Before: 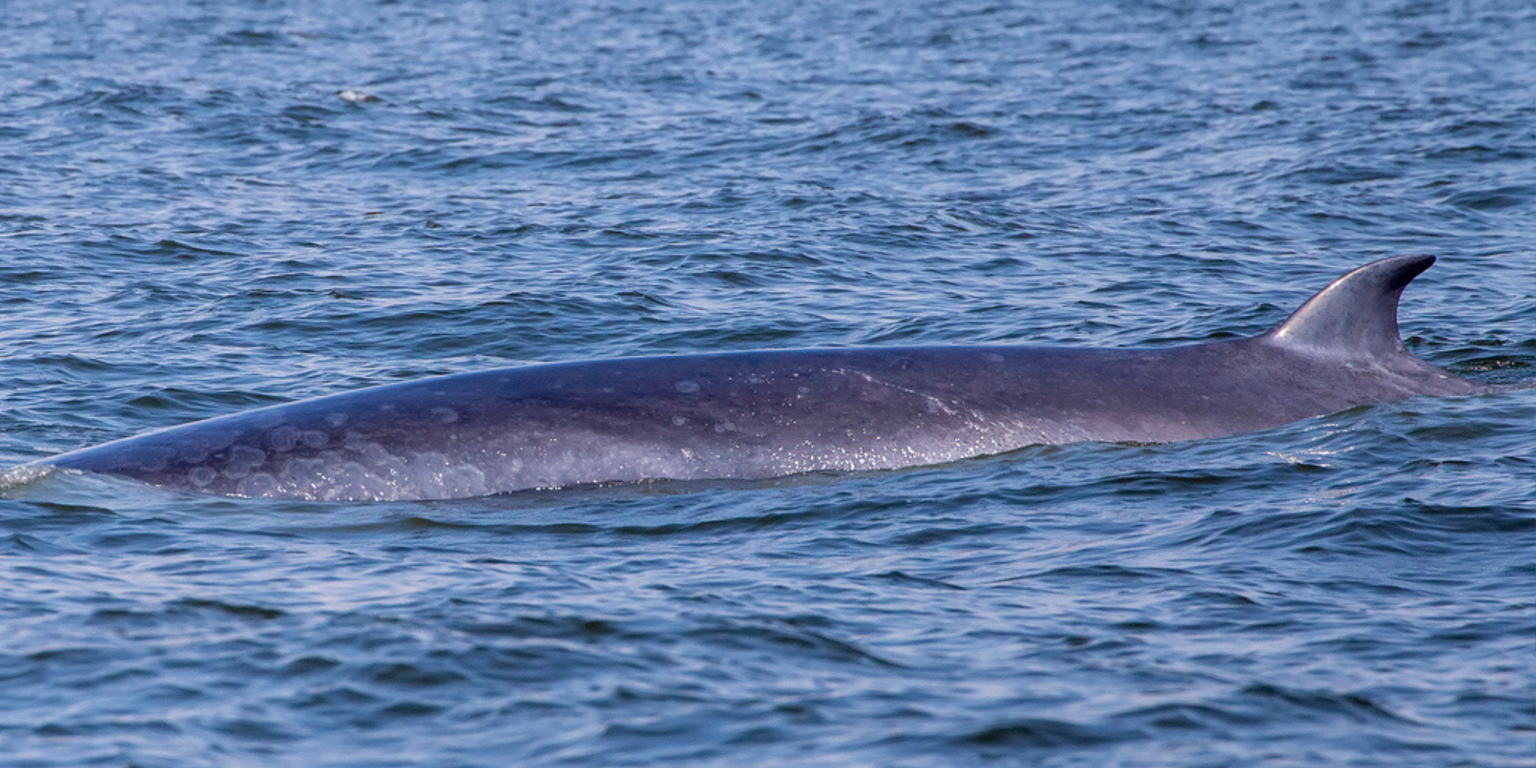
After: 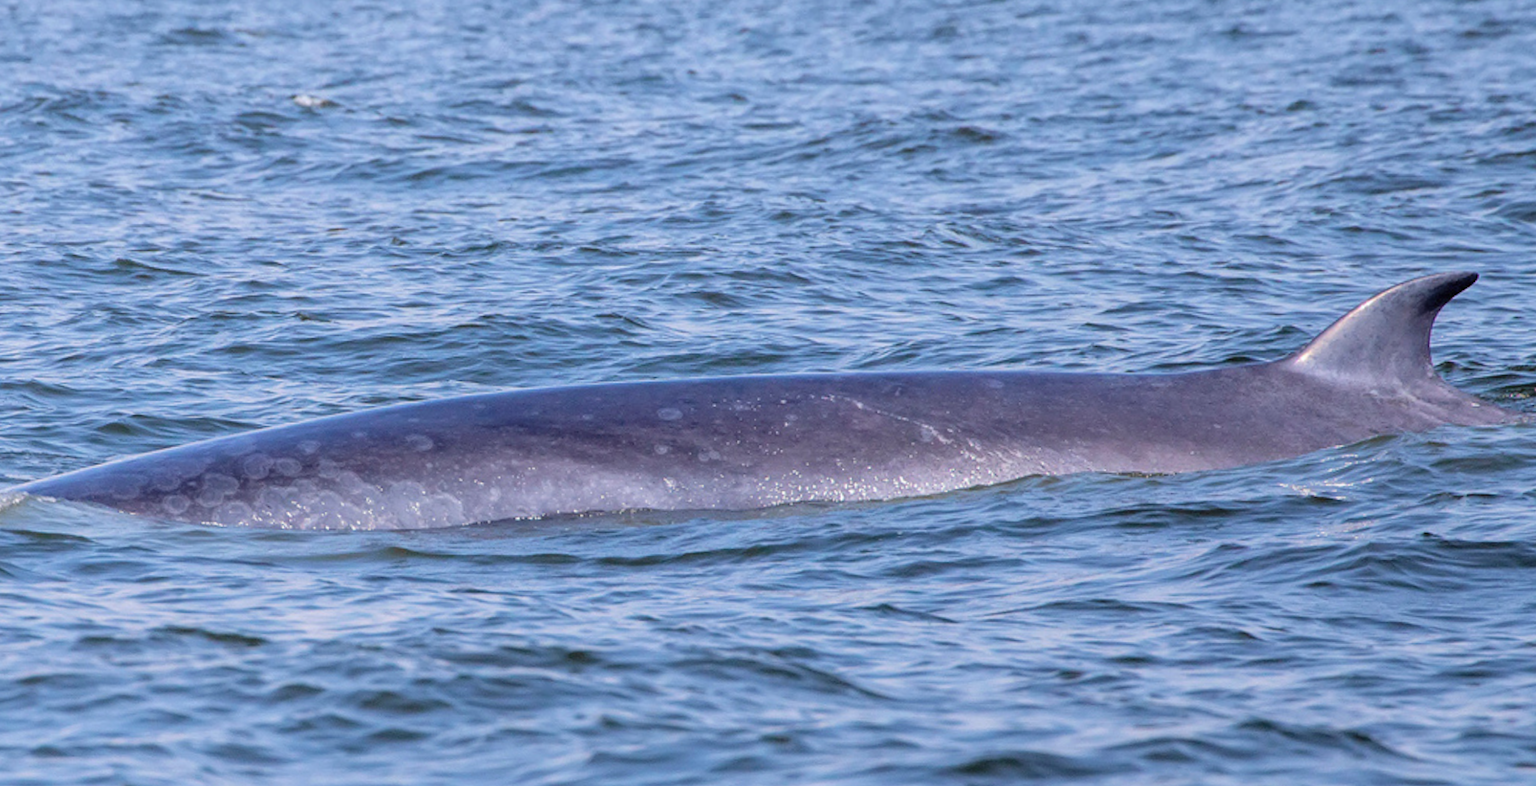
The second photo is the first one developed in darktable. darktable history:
contrast brightness saturation: brightness 0.15
rotate and perspective: rotation 0.074°, lens shift (vertical) 0.096, lens shift (horizontal) -0.041, crop left 0.043, crop right 0.952, crop top 0.024, crop bottom 0.979
